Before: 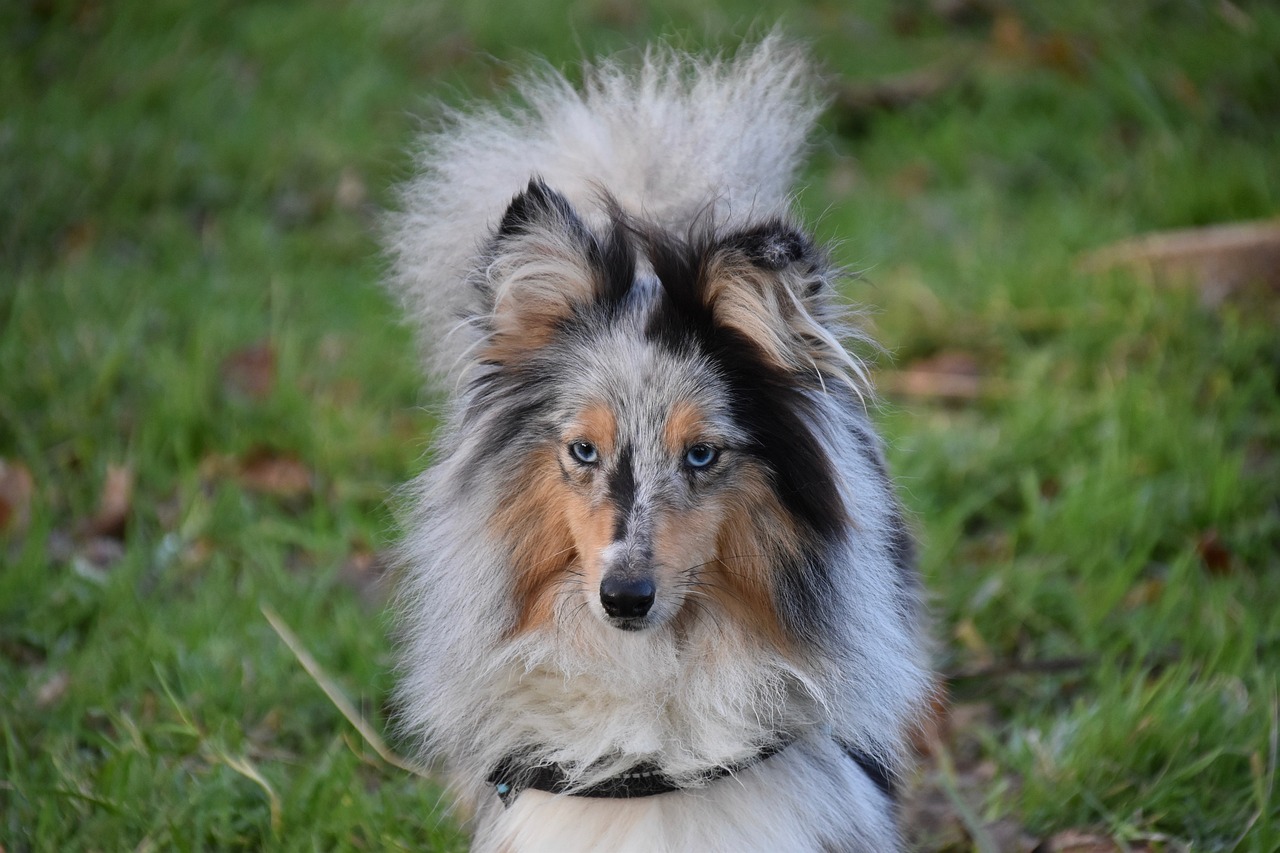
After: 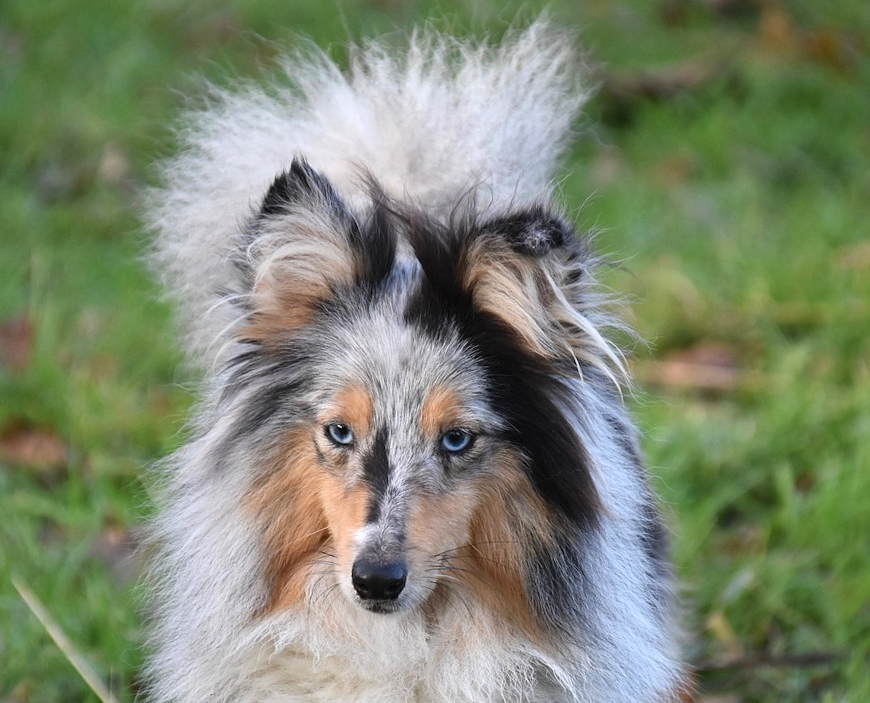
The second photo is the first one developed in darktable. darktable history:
crop: left 18.479%, right 12.2%, bottom 13.971%
rotate and perspective: rotation 1.57°, crop left 0.018, crop right 0.982, crop top 0.039, crop bottom 0.961
exposure: black level correction 0, exposure 0.5 EV, compensate exposure bias true, compensate highlight preservation false
